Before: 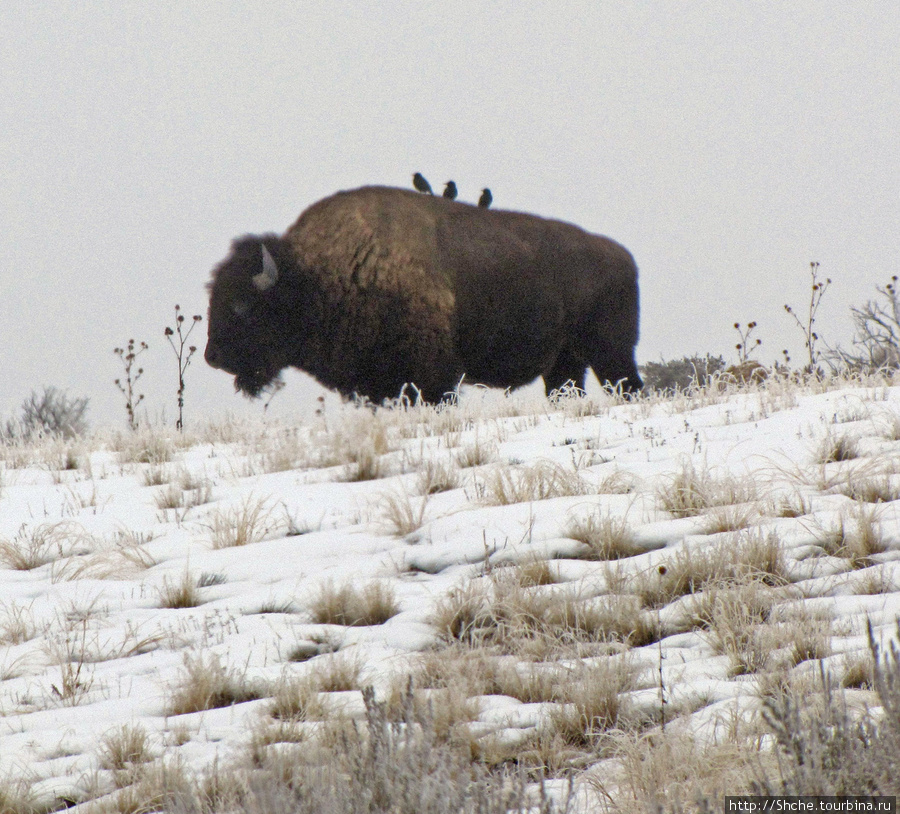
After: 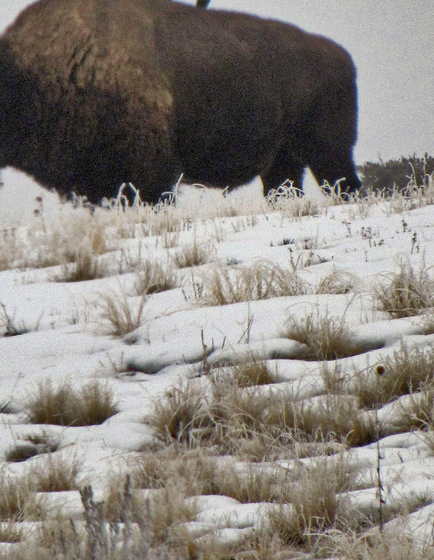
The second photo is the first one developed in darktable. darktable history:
shadows and highlights: white point adjustment -3.6, highlights -63.72, soften with gaussian
crop: left 31.416%, top 24.591%, right 20.266%, bottom 6.512%
